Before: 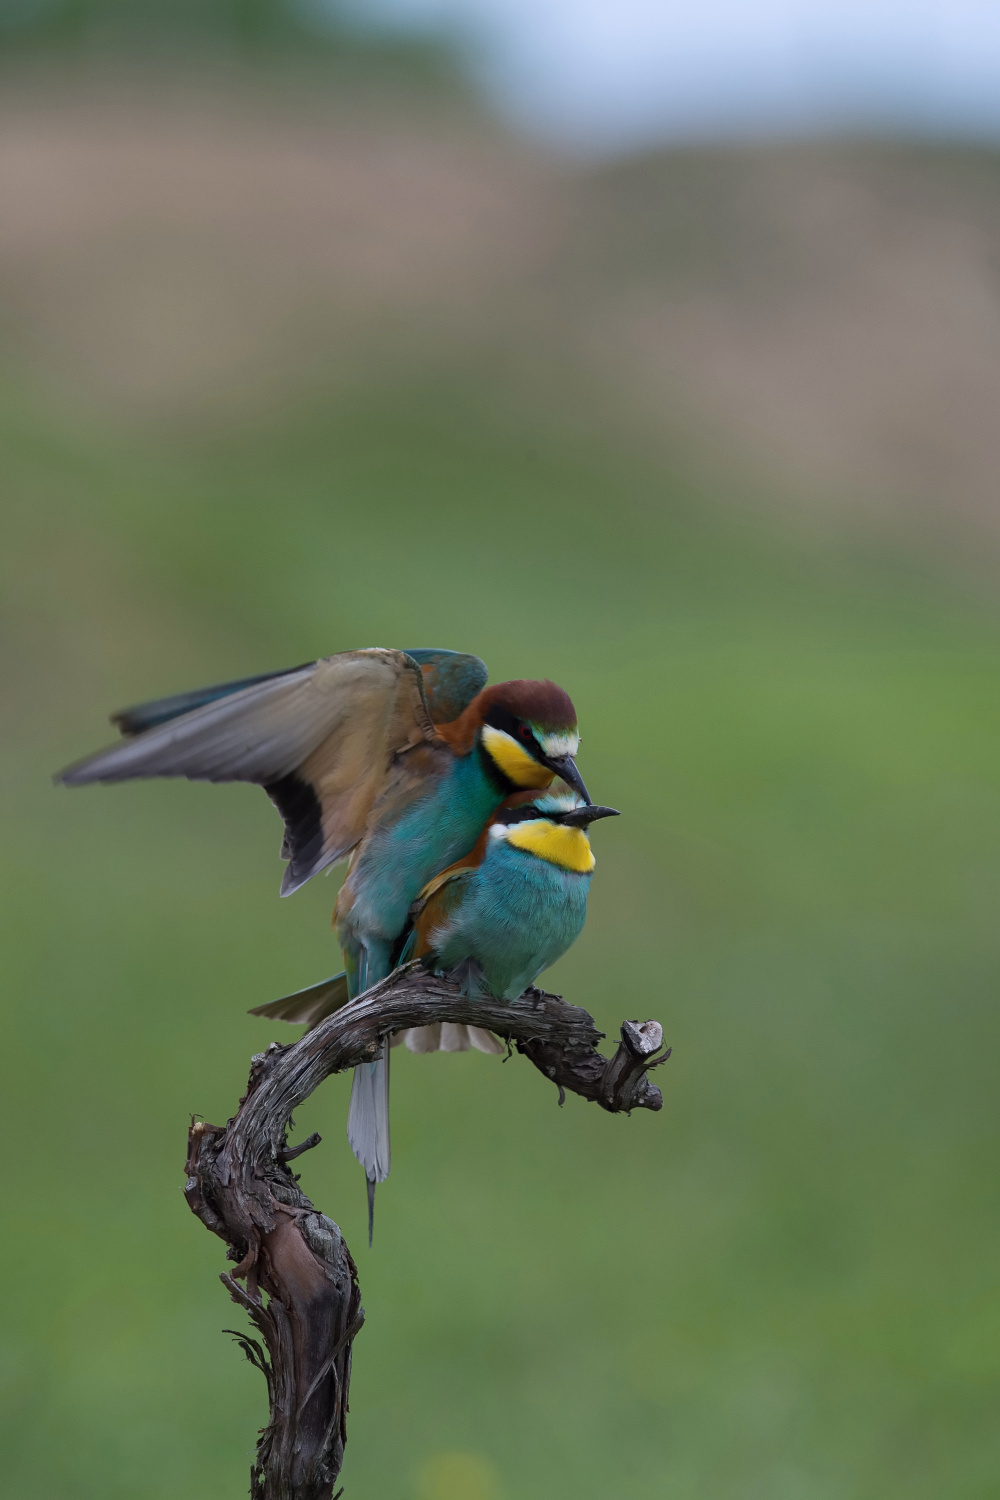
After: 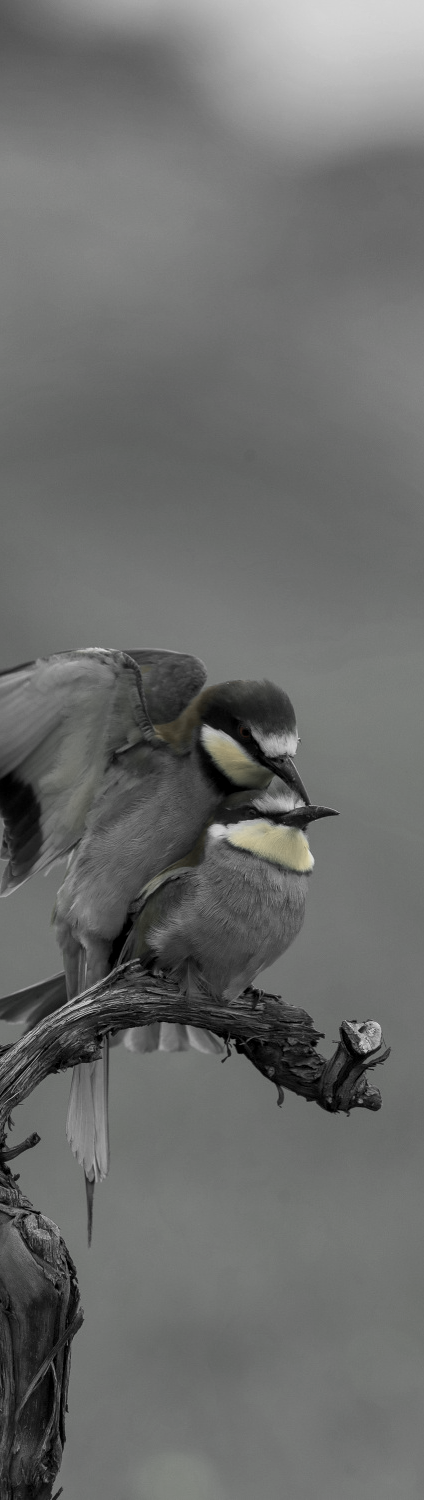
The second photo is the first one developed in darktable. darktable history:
crop: left 28.115%, right 29.447%
color zones: curves: ch0 [(0, 0.447) (0.184, 0.543) (0.323, 0.476) (0.429, 0.445) (0.571, 0.443) (0.714, 0.451) (0.857, 0.452) (1, 0.447)]; ch1 [(0, 0.464) (0.176, 0.46) (0.287, 0.177) (0.429, 0.002) (0.571, 0) (0.714, 0) (0.857, 0) (1, 0.464)]
exposure: compensate highlight preservation false
contrast brightness saturation: contrast -0.05, saturation -0.396
color balance rgb: shadows lift › chroma 11.525%, shadows lift › hue 130.58°, power › chroma 2.156%, power › hue 168.39°, perceptual saturation grading › global saturation 0.189%, perceptual saturation grading › mid-tones 11.091%
local contrast: detail 130%
